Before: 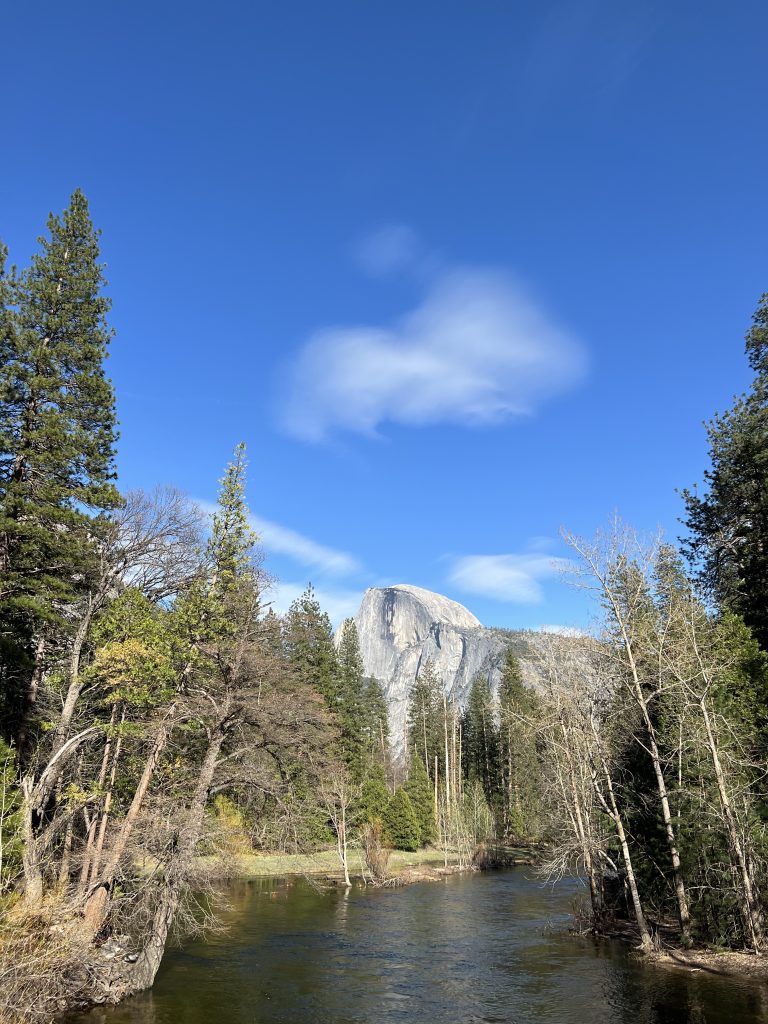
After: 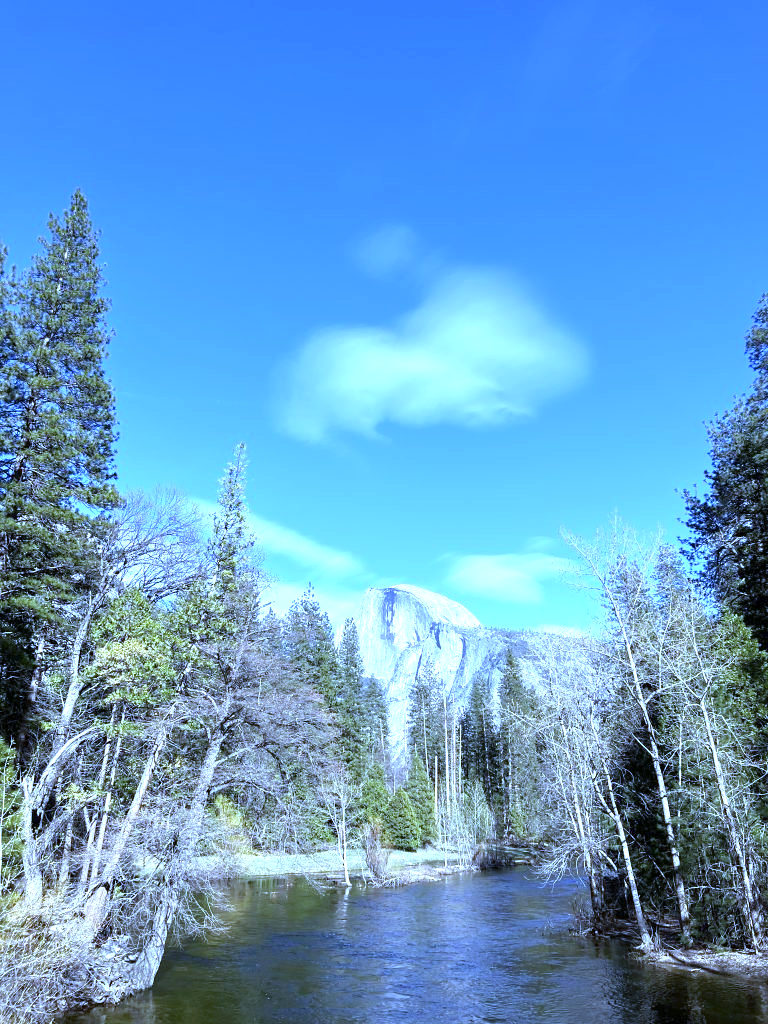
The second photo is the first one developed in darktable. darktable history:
exposure: exposure 0.935 EV, compensate highlight preservation false
white balance: red 0.766, blue 1.537
